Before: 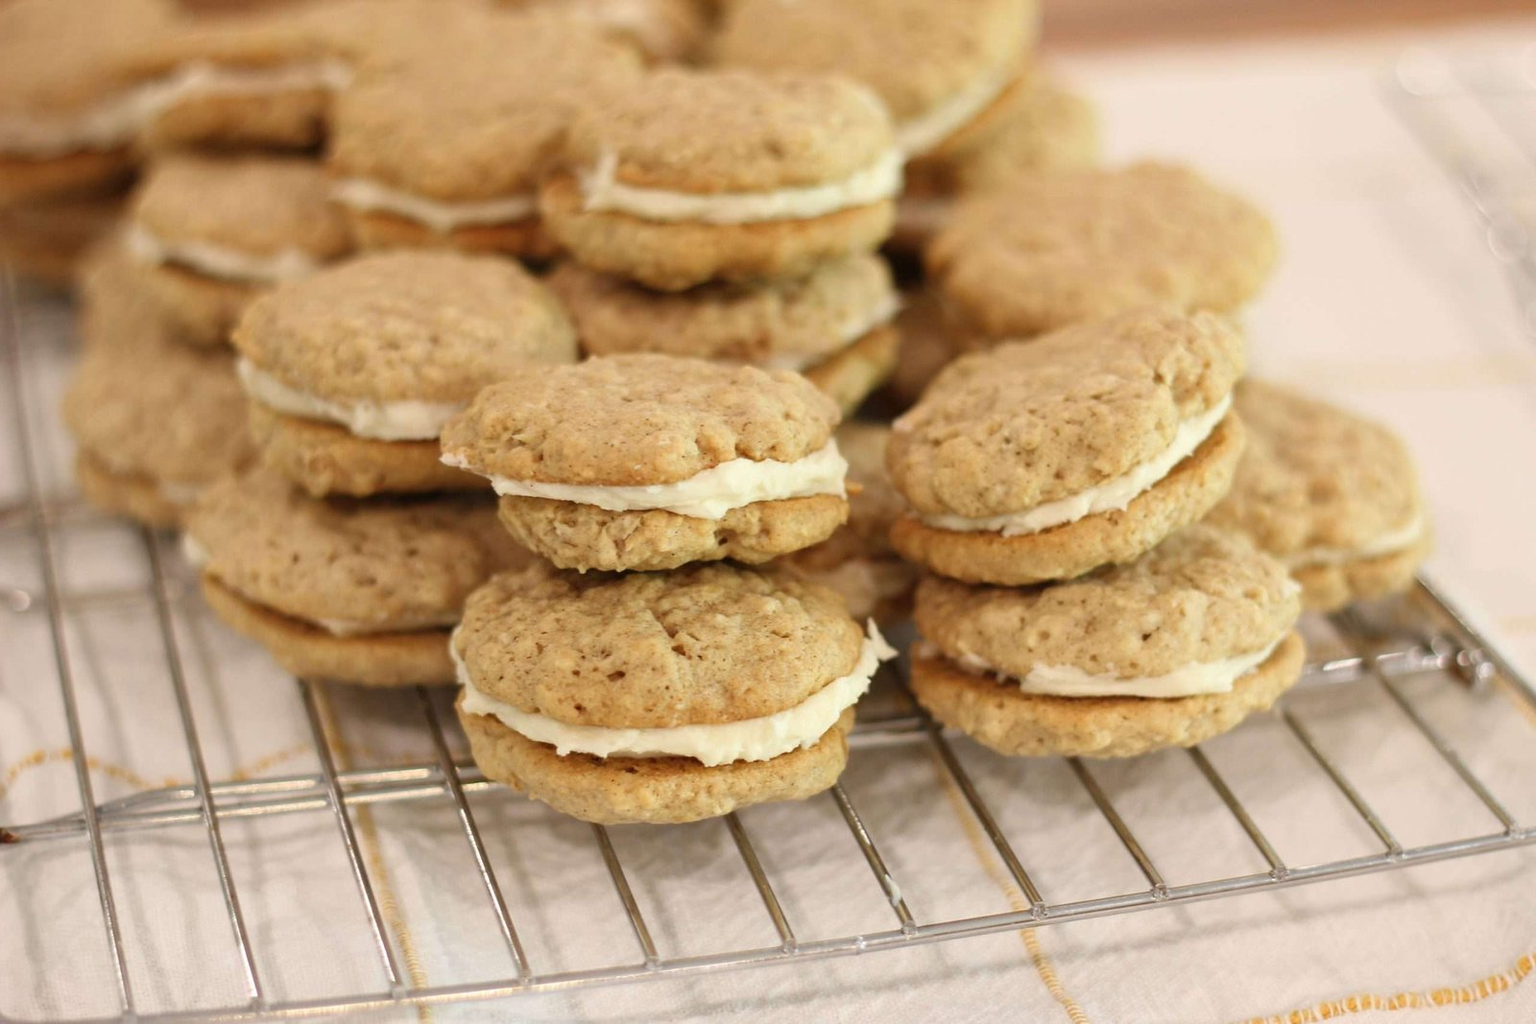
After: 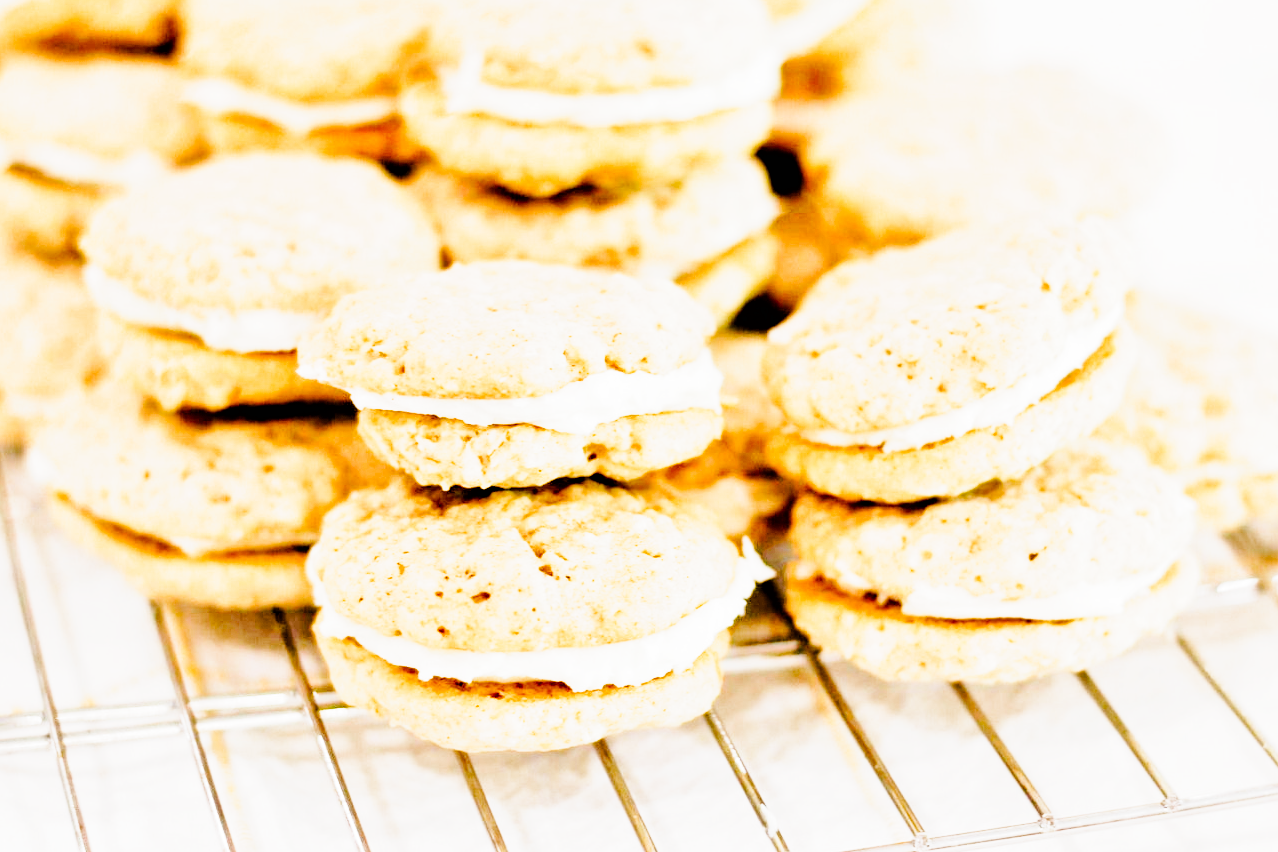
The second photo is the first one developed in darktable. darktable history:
tone equalizer: -7 EV 0.15 EV, -6 EV 0.6 EV, -5 EV 1.15 EV, -4 EV 1.33 EV, -3 EV 1.15 EV, -2 EV 0.6 EV, -1 EV 0.15 EV, mask exposure compensation -0.5 EV
color balance rgb: shadows lift › chroma 1%, shadows lift › hue 113°, highlights gain › chroma 0.2%, highlights gain › hue 333°, perceptual saturation grading › global saturation 20%, perceptual saturation grading › highlights -50%, perceptual saturation grading › shadows 25%, contrast -10%
crop and rotate: left 10.071%, top 10.071%, right 10.02%, bottom 10.02%
white balance: red 0.983, blue 1.036
filmic rgb: black relative exposure -8.2 EV, white relative exposure 2.2 EV, threshold 3 EV, hardness 7.11, latitude 75%, contrast 1.325, highlights saturation mix -2%, shadows ↔ highlights balance 30%, preserve chrominance RGB euclidean norm, color science v5 (2021), contrast in shadows safe, contrast in highlights safe, enable highlight reconstruction true
tone curve: curves: ch0 [(0, 0) (0.003, 0.004) (0.011, 0.016) (0.025, 0.035) (0.044, 0.062) (0.069, 0.097) (0.1, 0.143) (0.136, 0.205) (0.177, 0.276) (0.224, 0.36) (0.277, 0.461) (0.335, 0.584) (0.399, 0.686) (0.468, 0.783) (0.543, 0.868) (0.623, 0.927) (0.709, 0.96) (0.801, 0.974) (0.898, 0.986) (1, 1)], preserve colors none
exposure: black level correction 0.012, compensate highlight preservation false
